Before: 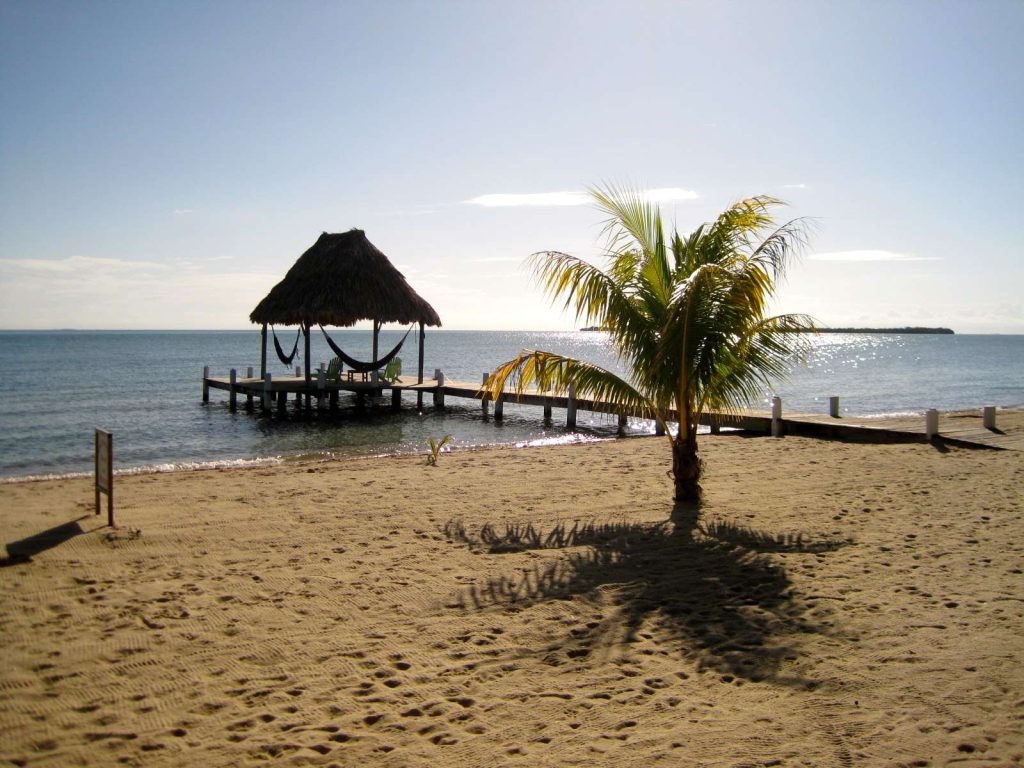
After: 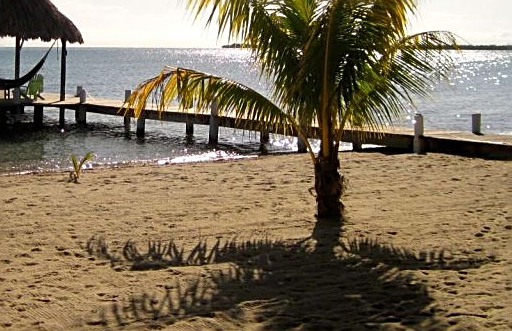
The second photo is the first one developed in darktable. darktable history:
sharpen: on, module defaults
crop: left 35.021%, top 36.87%, right 14.926%, bottom 20.009%
